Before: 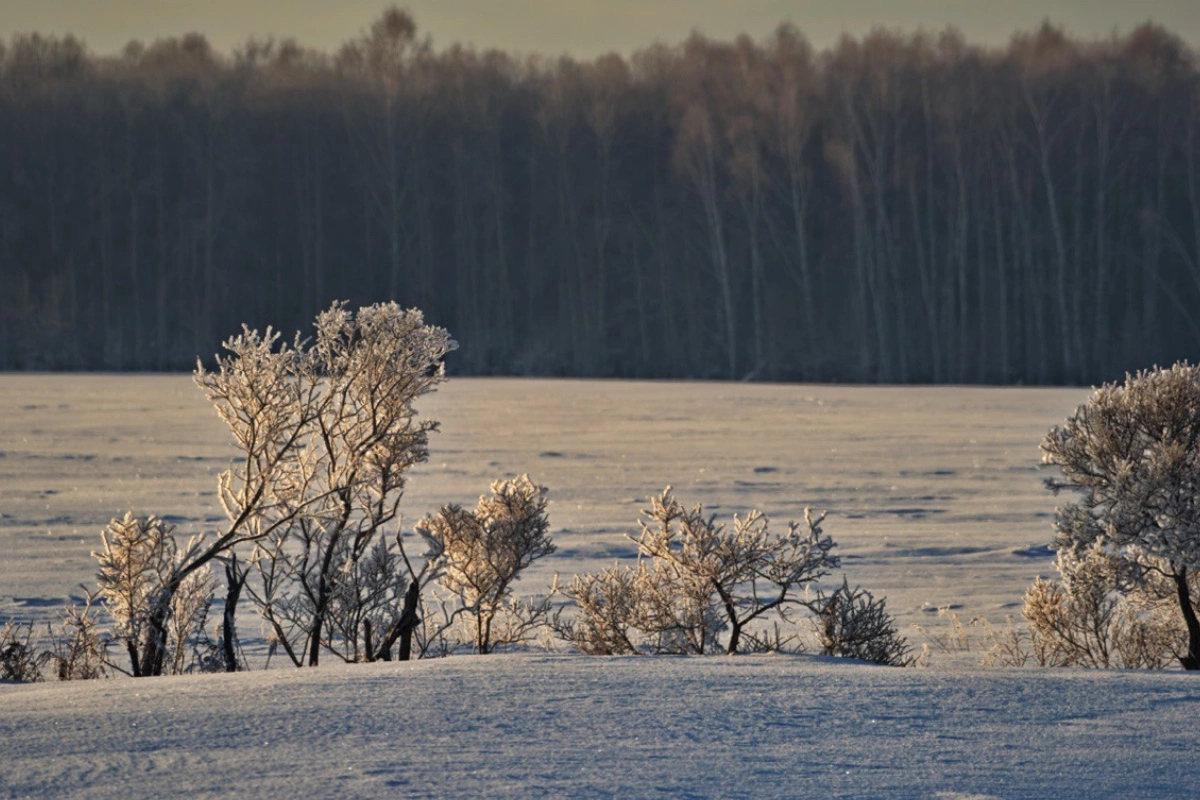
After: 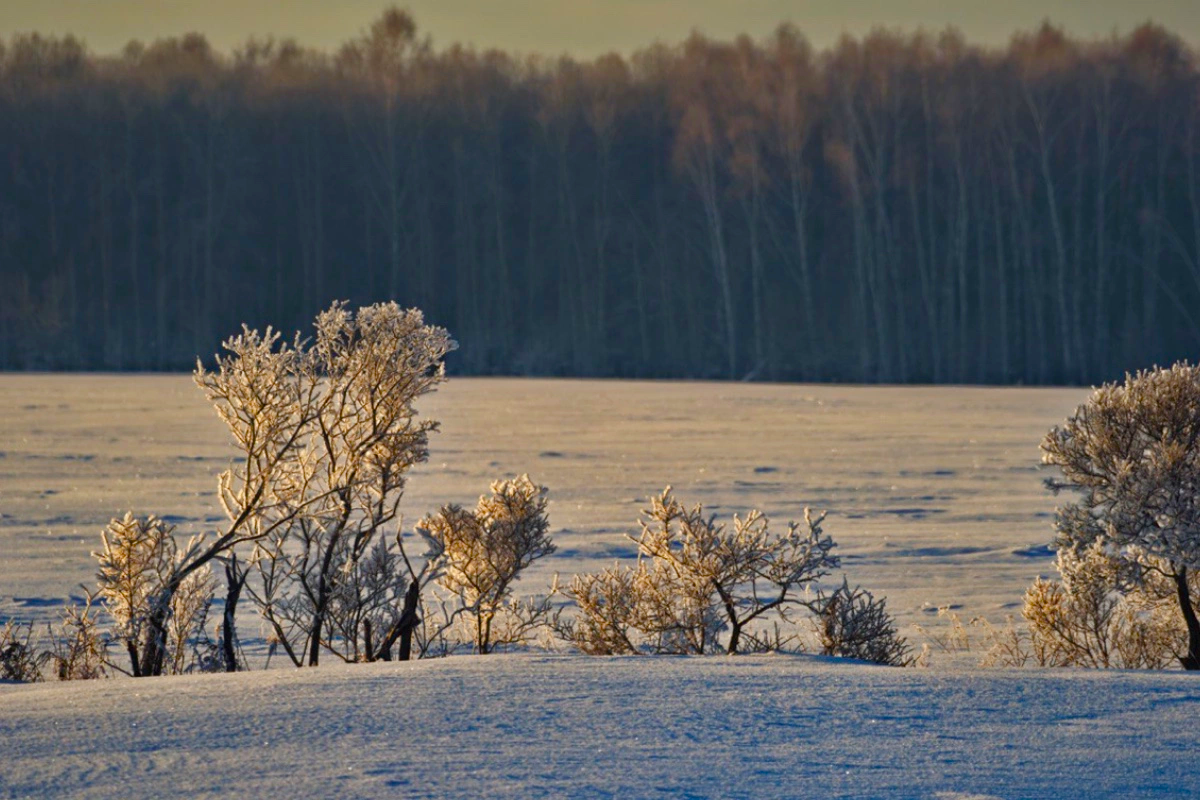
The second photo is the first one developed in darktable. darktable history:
color balance rgb: linear chroma grading › global chroma 9.083%, perceptual saturation grading › global saturation 34.726%, perceptual saturation grading › highlights -29.916%, perceptual saturation grading › shadows 34.551%, global vibrance 20%
